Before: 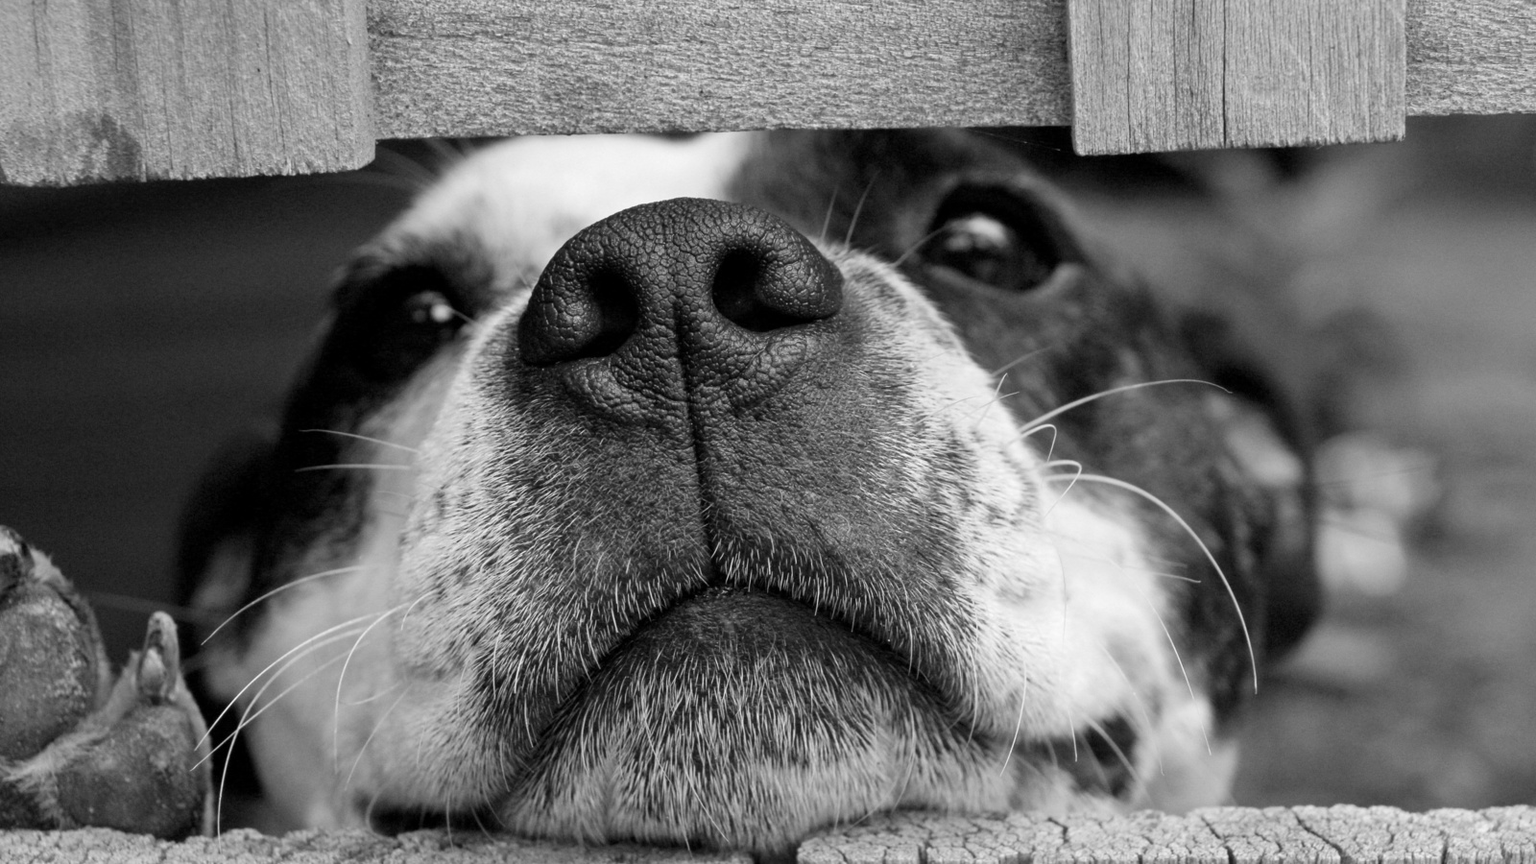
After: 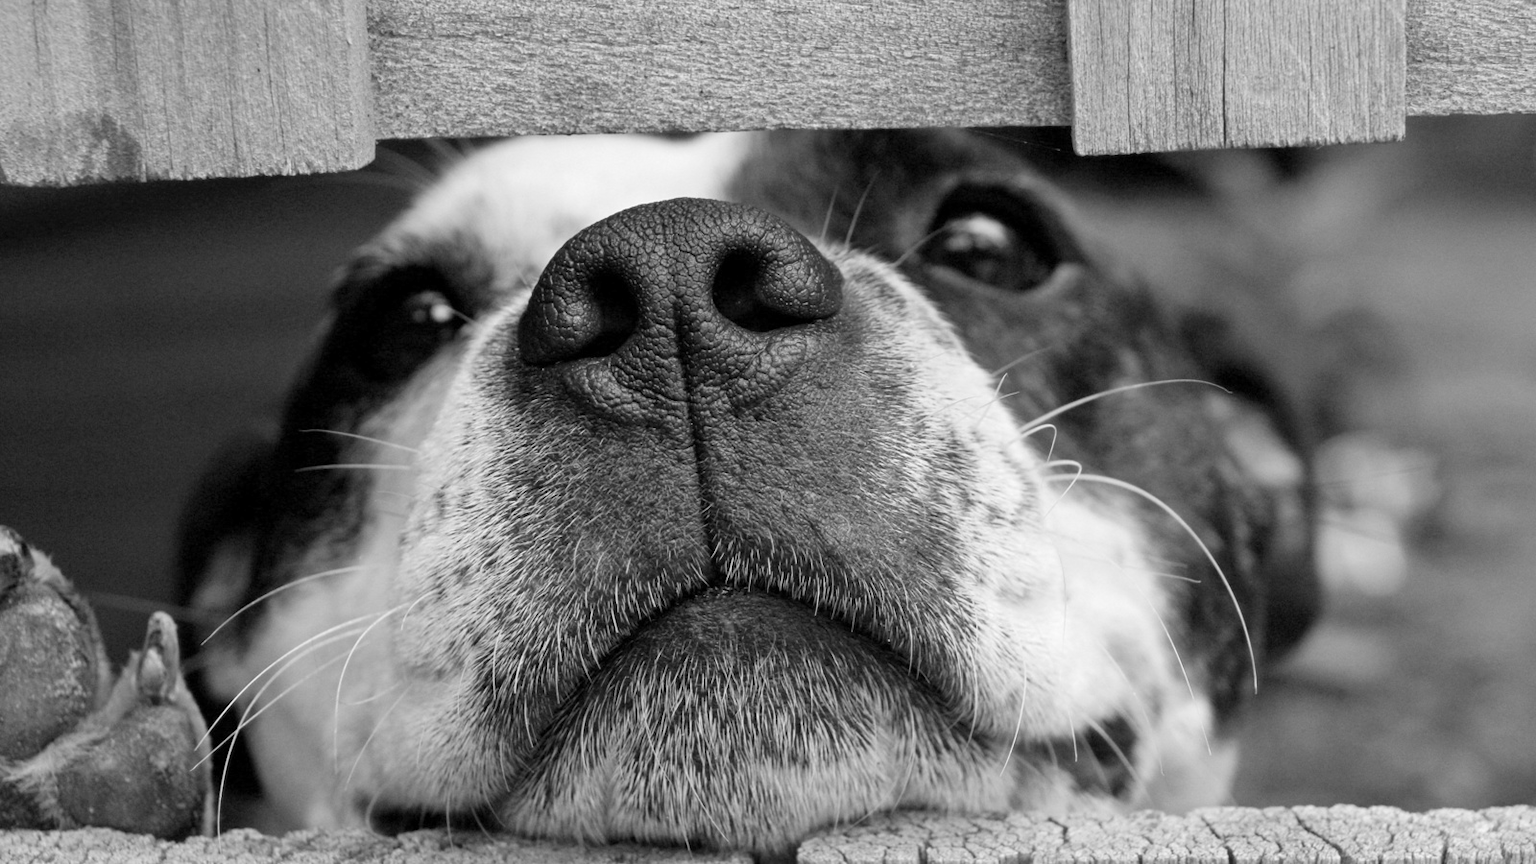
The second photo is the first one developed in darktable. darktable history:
contrast brightness saturation: contrast 0.03, brightness 0.06, saturation 0.13
tone equalizer: on, module defaults
